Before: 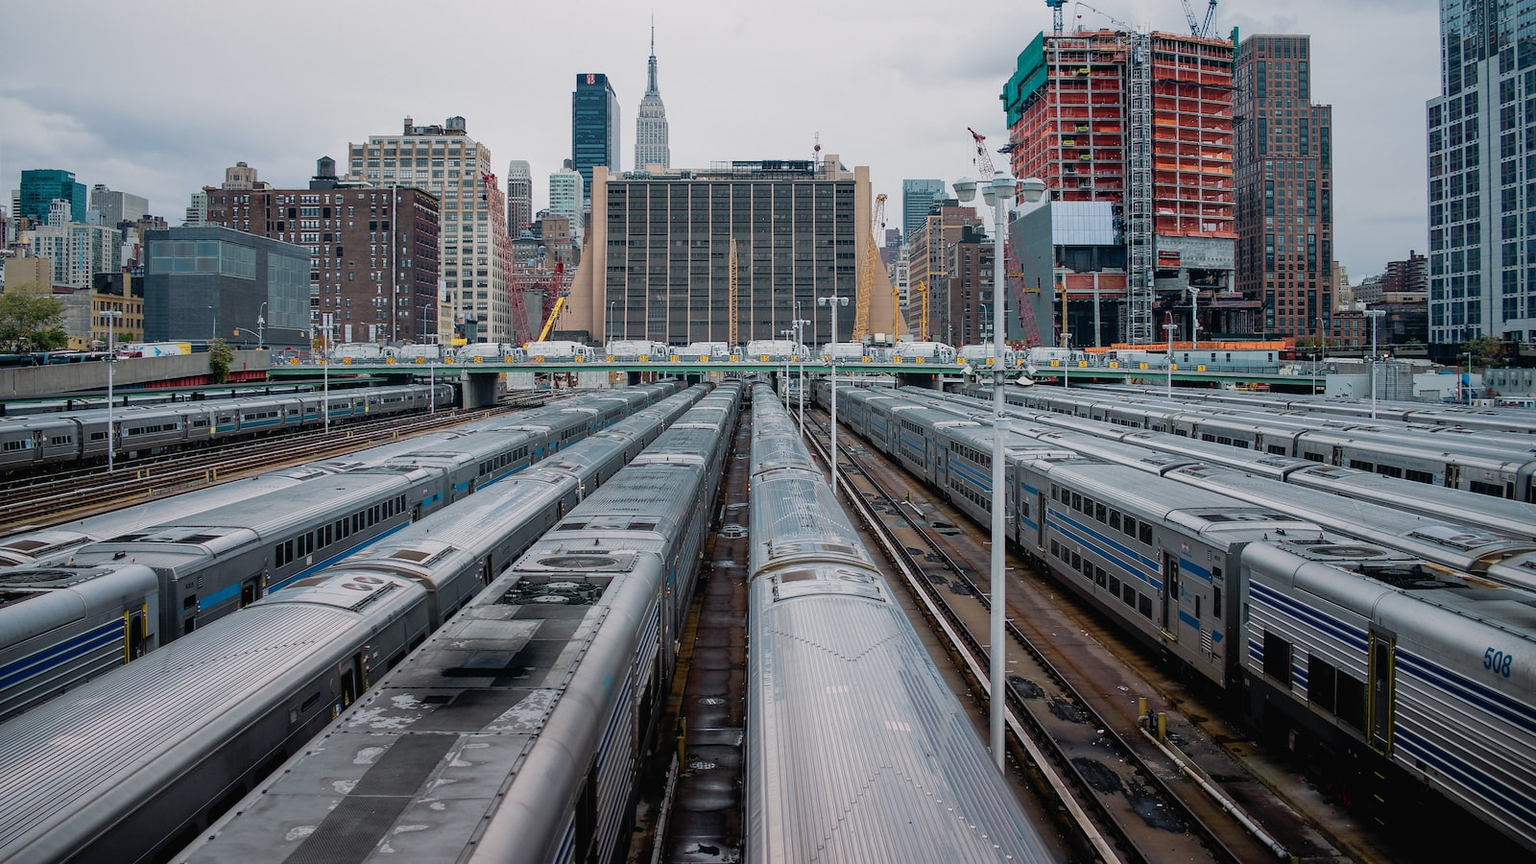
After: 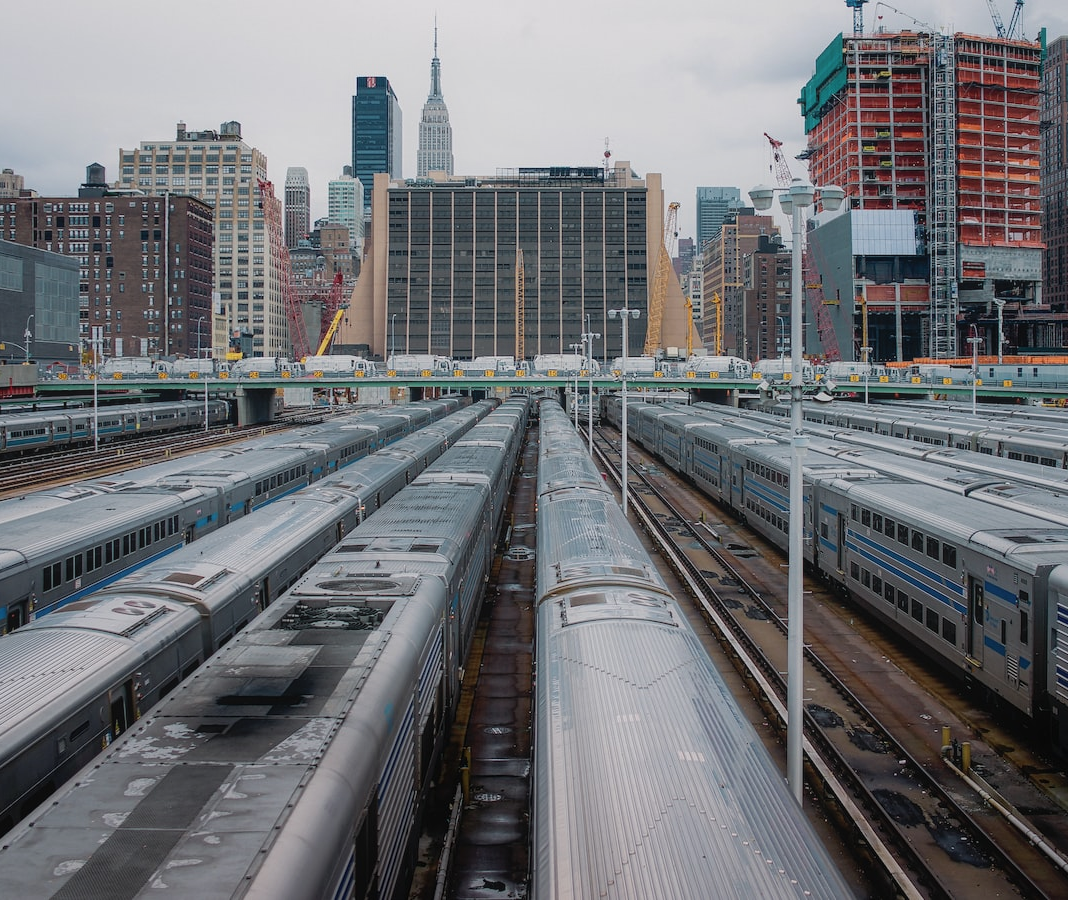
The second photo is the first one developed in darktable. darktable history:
crop and rotate: left 15.29%, right 17.938%
contrast equalizer: octaves 7, y [[0.5, 0.488, 0.462, 0.461, 0.491, 0.5], [0.5 ×6], [0.5 ×6], [0 ×6], [0 ×6]]
contrast brightness saturation: saturation -0.068
